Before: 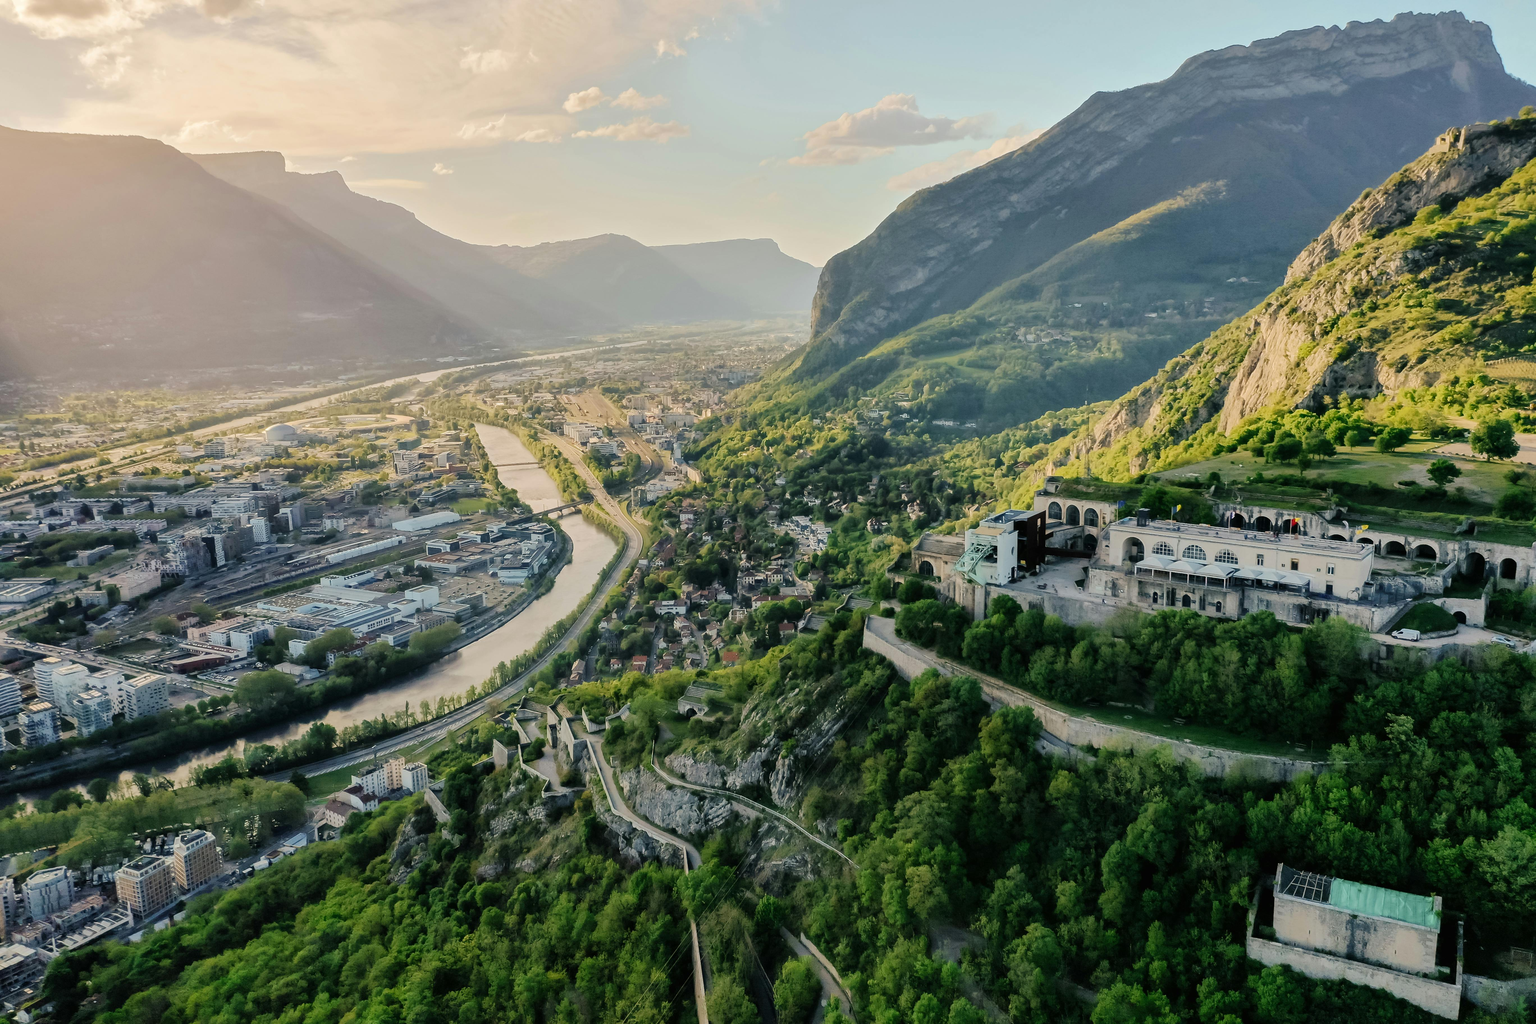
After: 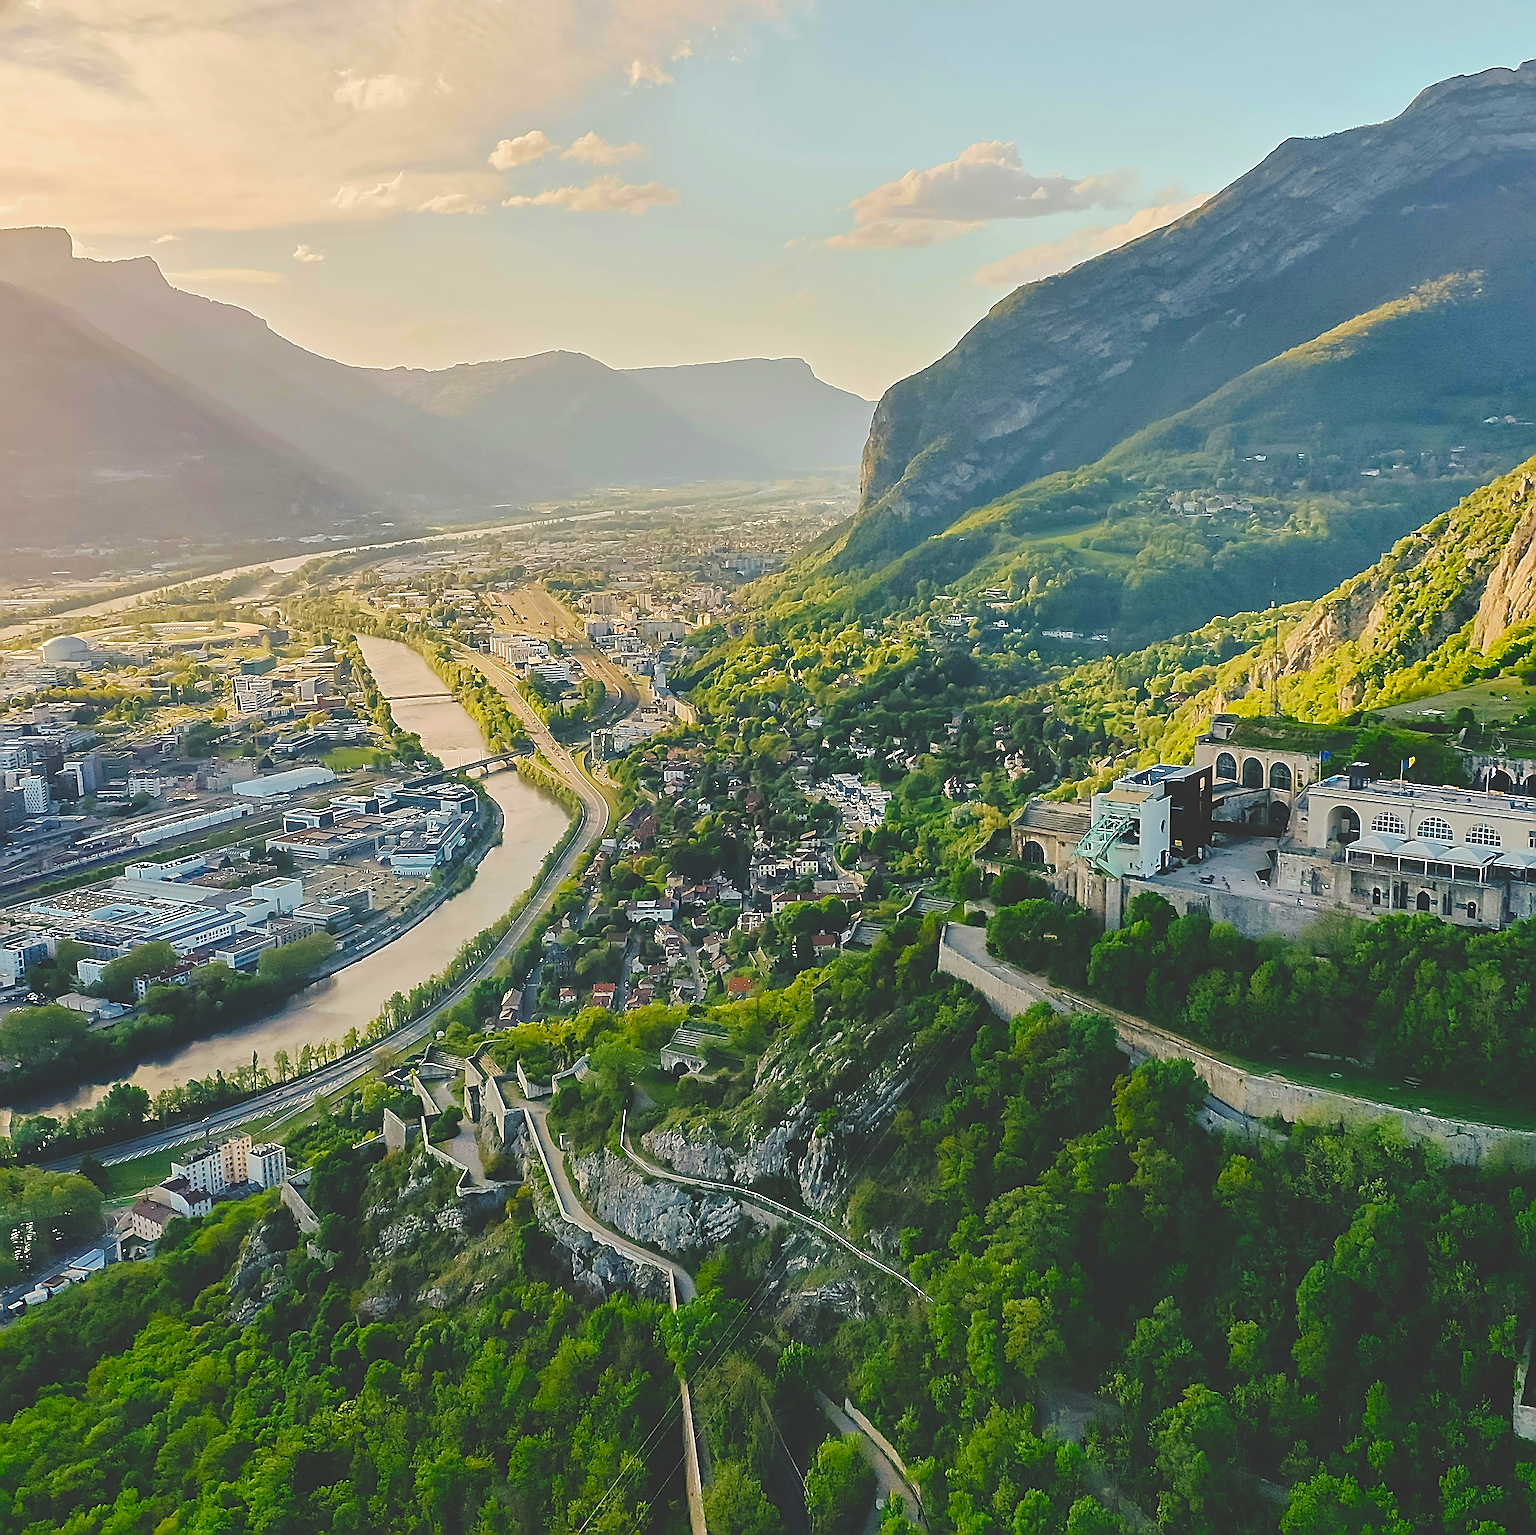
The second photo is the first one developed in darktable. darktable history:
color balance rgb: perceptual saturation grading › global saturation 20%, perceptual saturation grading › highlights -25%, perceptual saturation grading › shadows 25%, global vibrance 50%
sharpen: radius 3.158, amount 1.731
crop and rotate: left 15.446%, right 17.836%
exposure: black level correction -0.028, compensate highlight preservation false
